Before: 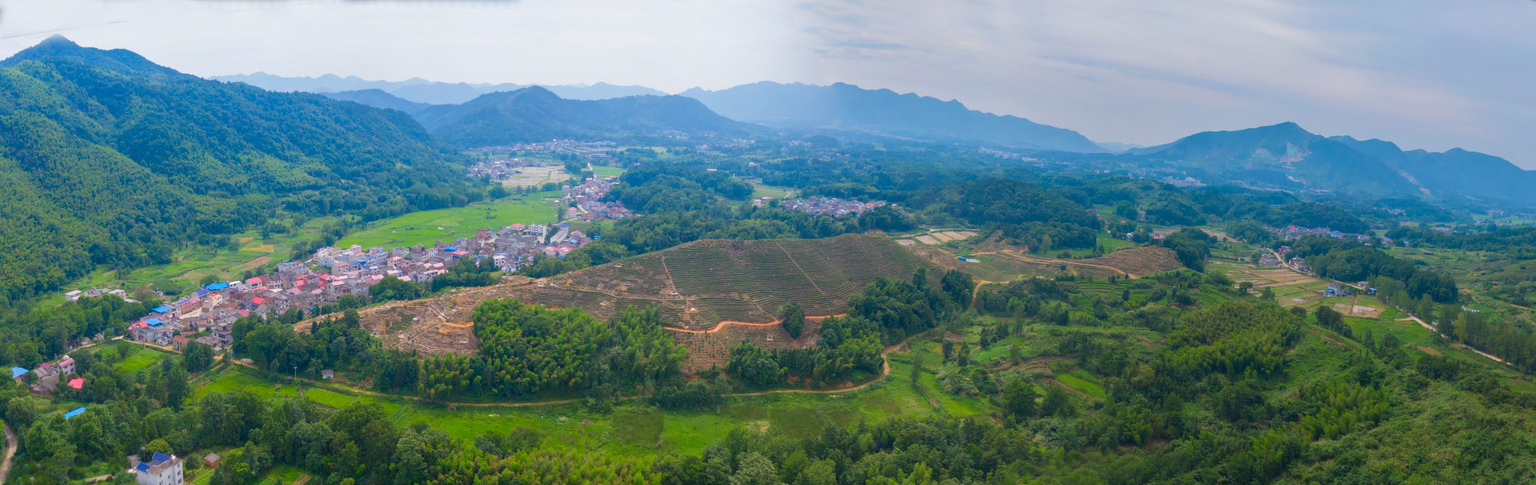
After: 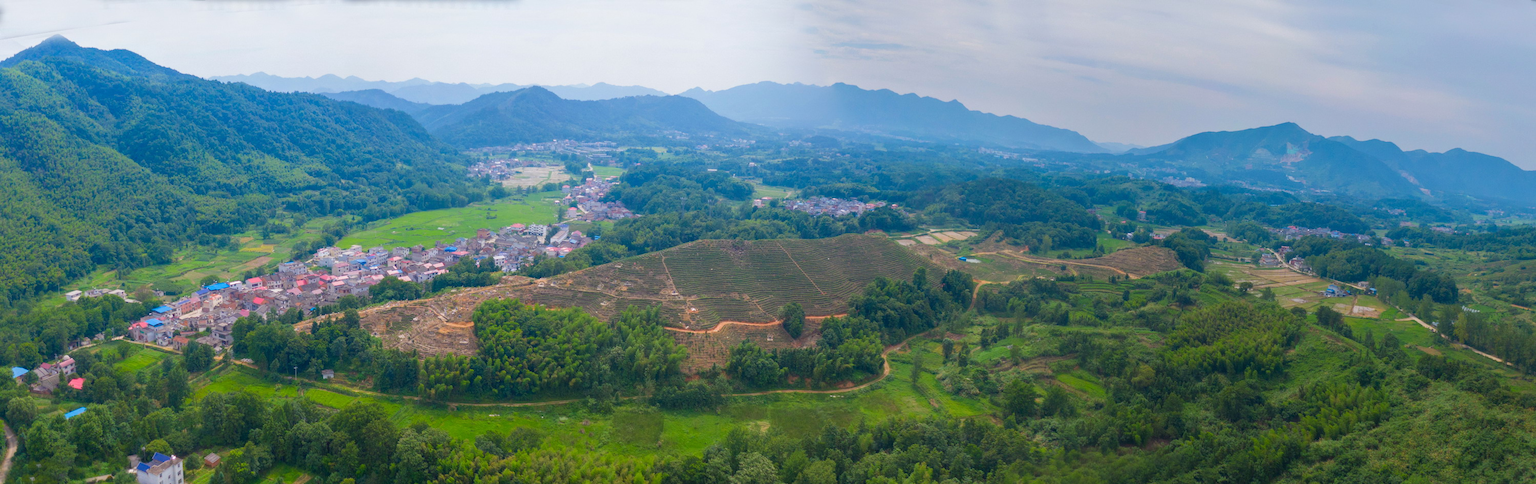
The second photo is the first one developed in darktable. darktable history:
color correction: highlights b* -0.04
